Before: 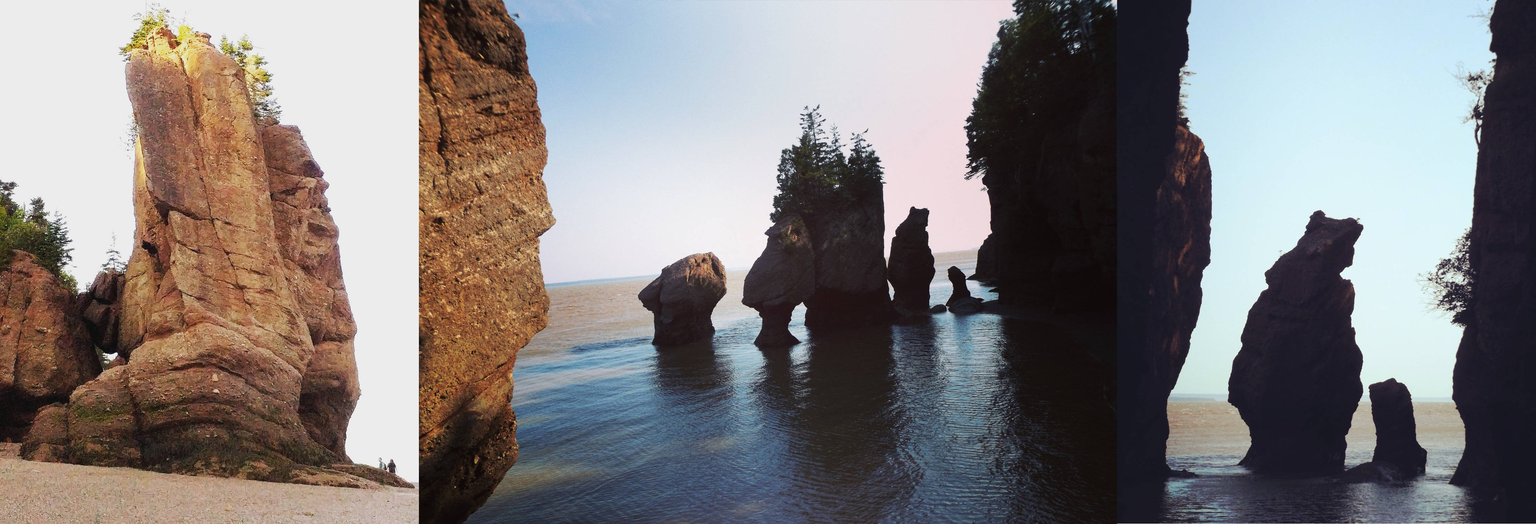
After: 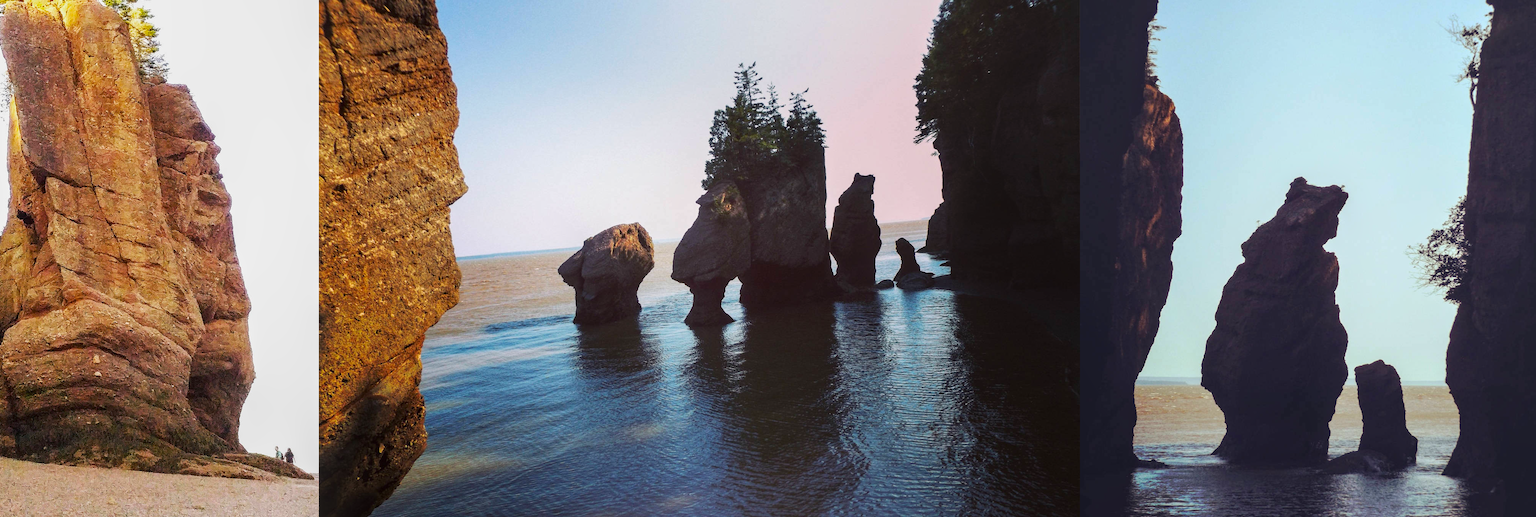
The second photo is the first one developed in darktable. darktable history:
crop and rotate: left 8.262%, top 9.226%
color balance rgb: perceptual saturation grading › global saturation 25%, global vibrance 20%
local contrast: on, module defaults
